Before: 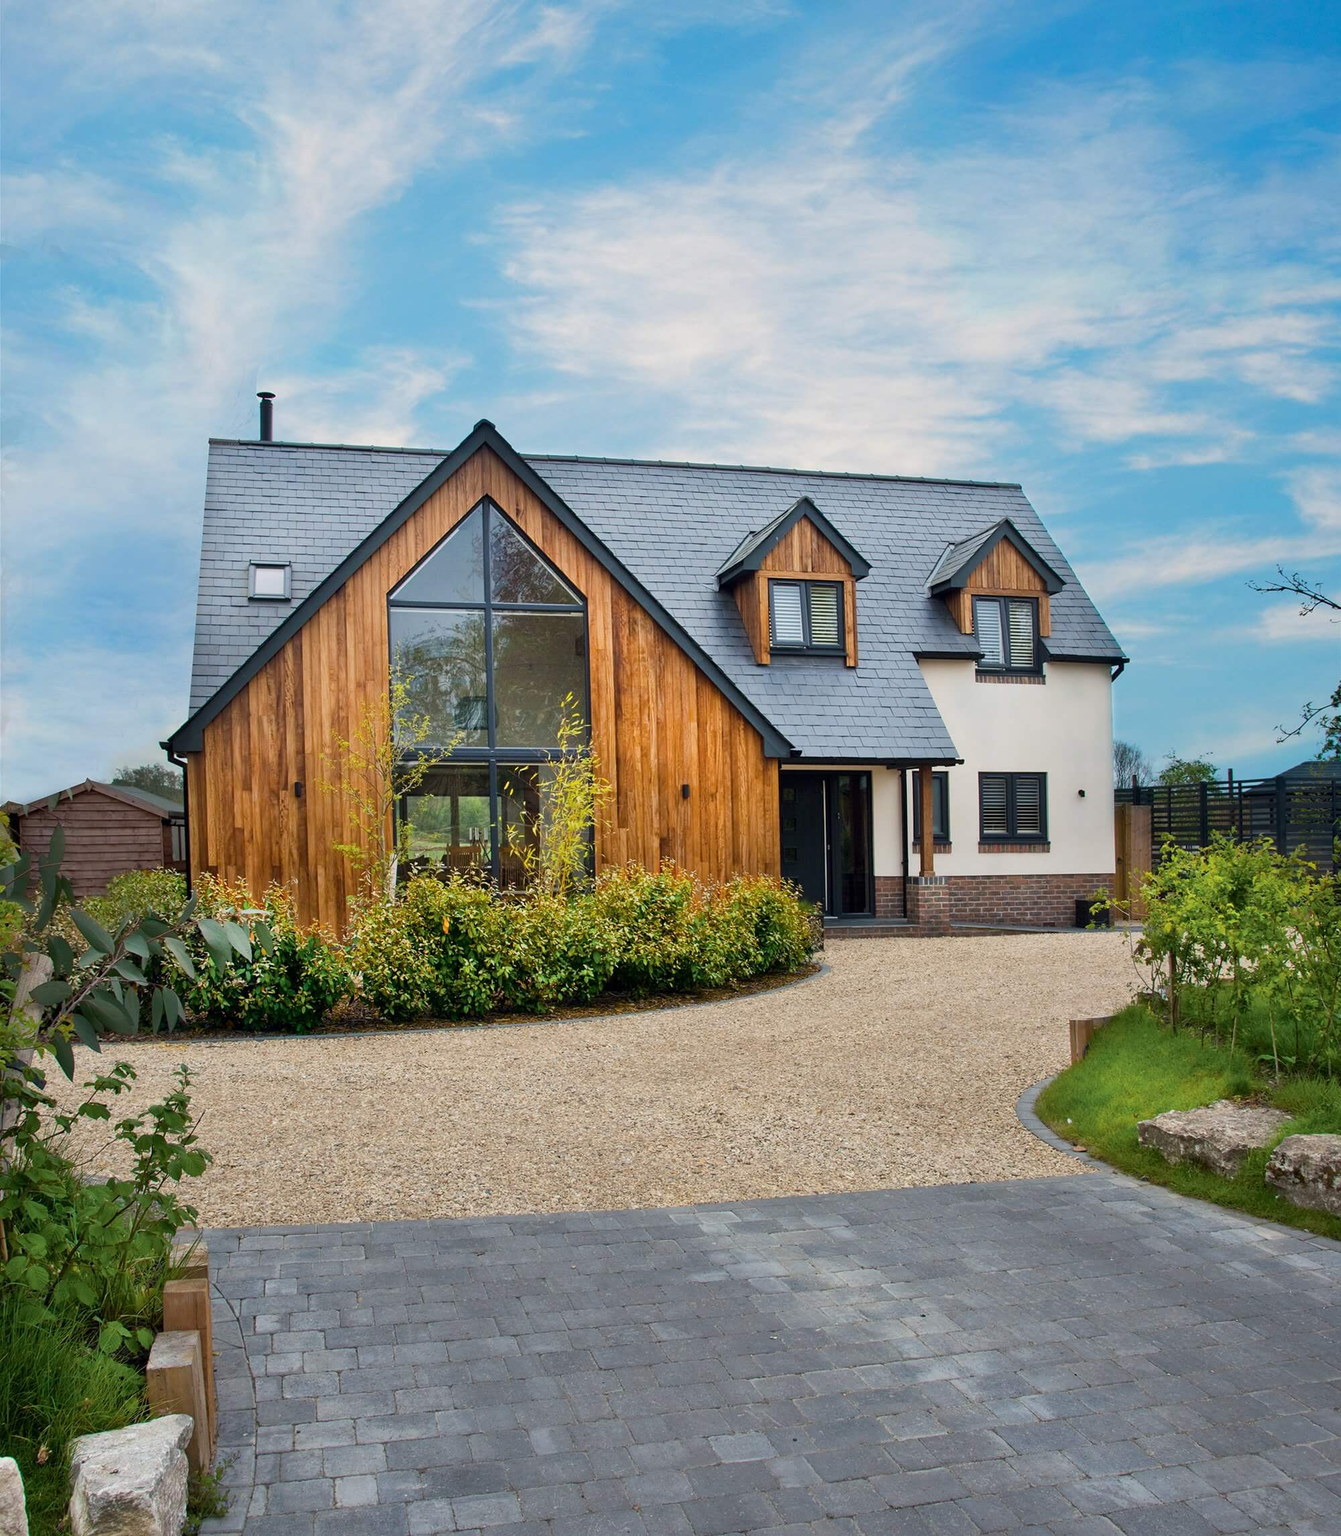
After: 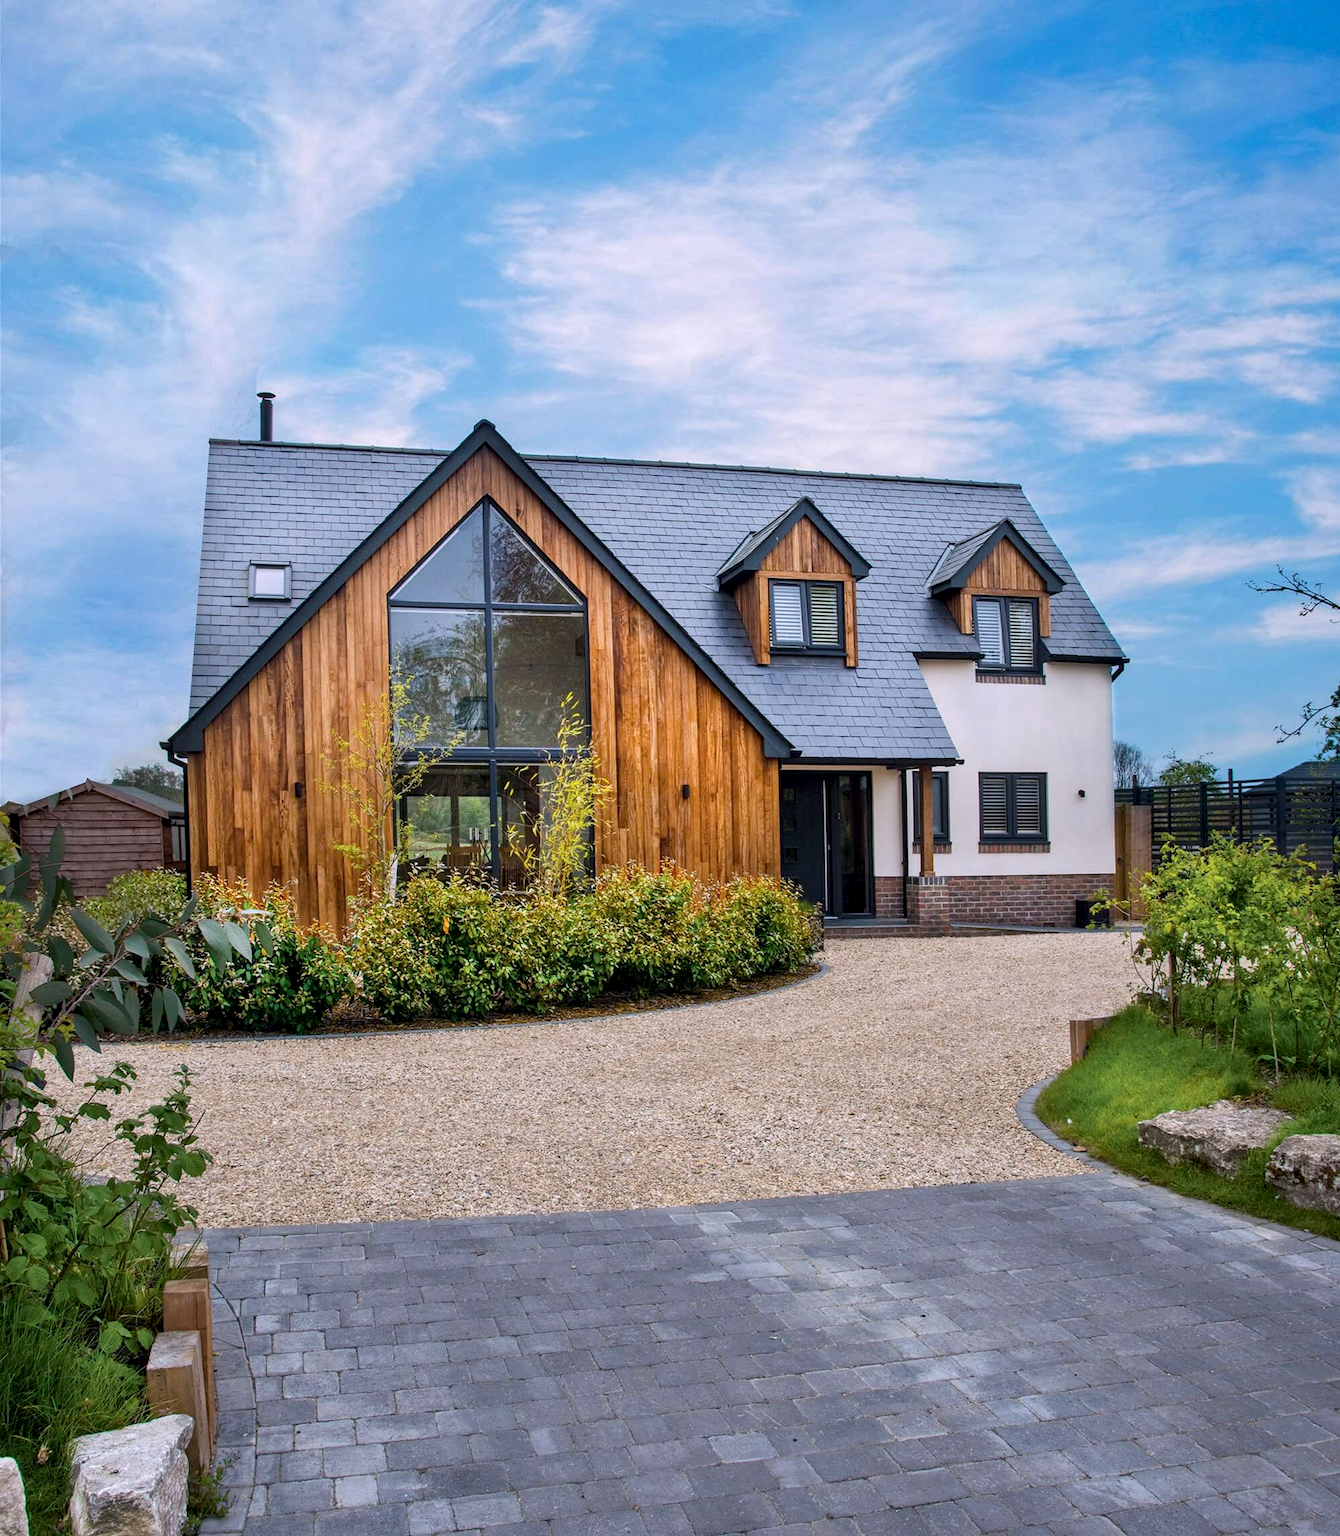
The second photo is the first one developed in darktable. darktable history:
local contrast: detail 130%
white balance: red 1.004, blue 1.096
